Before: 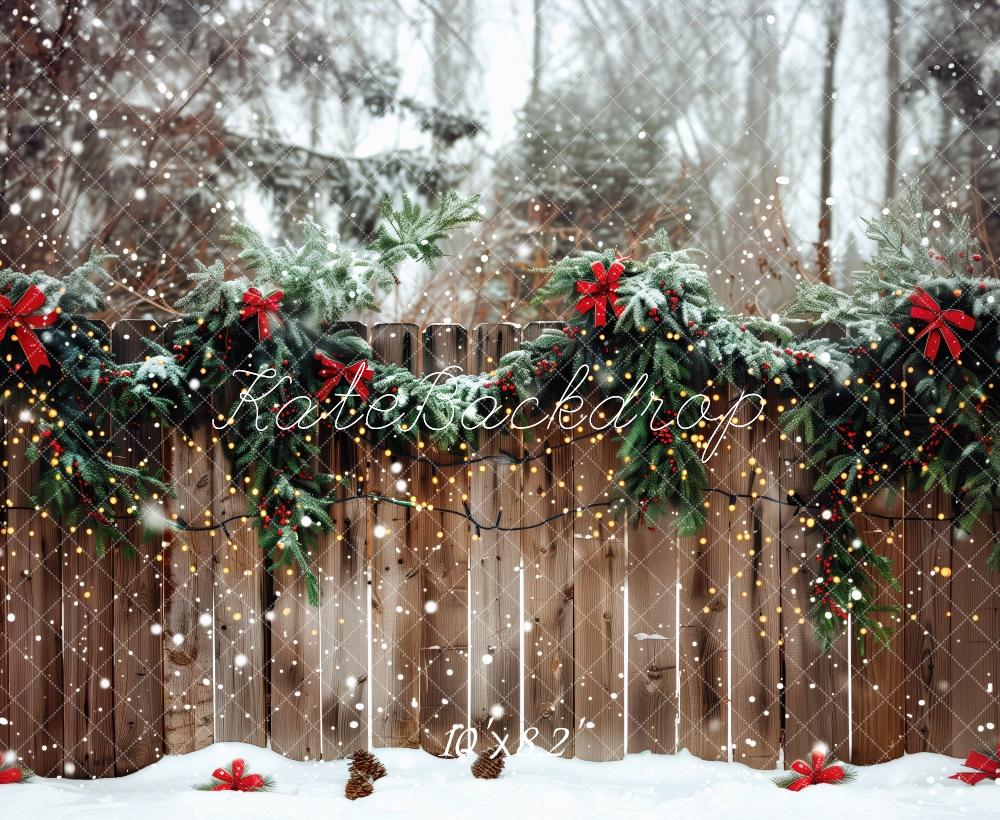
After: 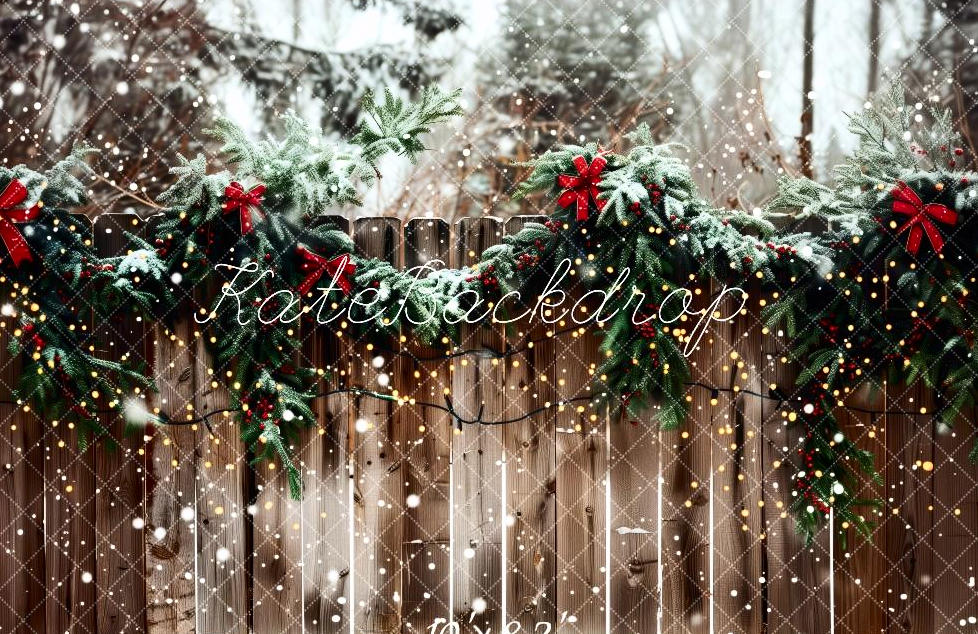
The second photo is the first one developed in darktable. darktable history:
crop and rotate: left 1.897%, top 12.987%, right 0.256%, bottom 9.615%
contrast brightness saturation: contrast 0.292
